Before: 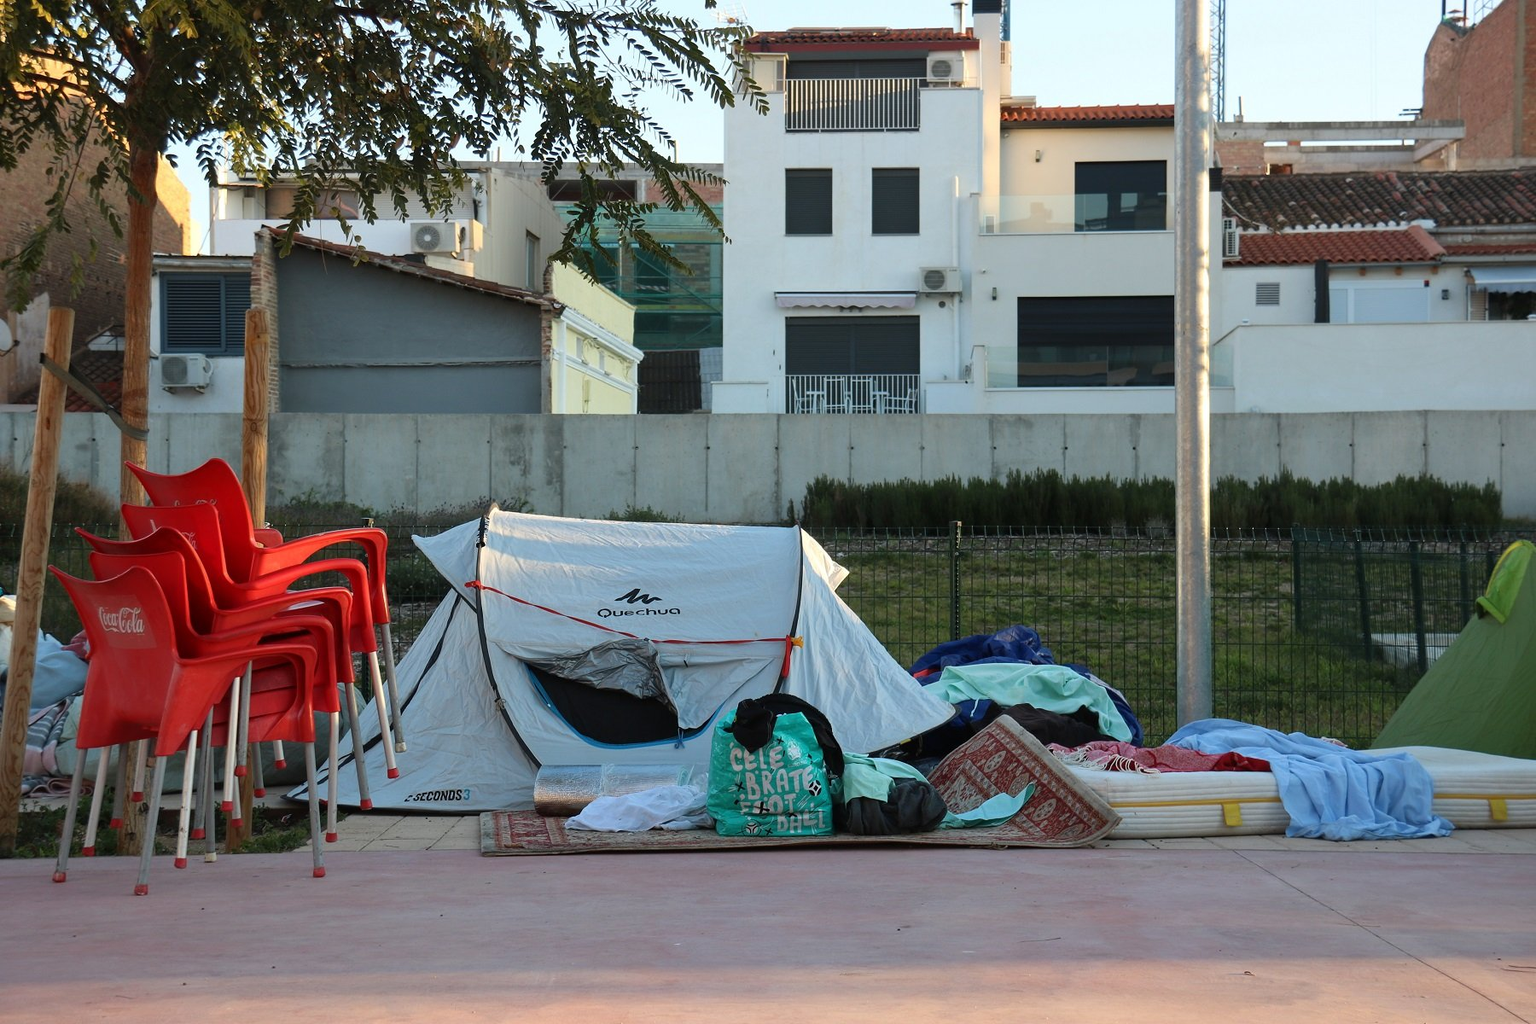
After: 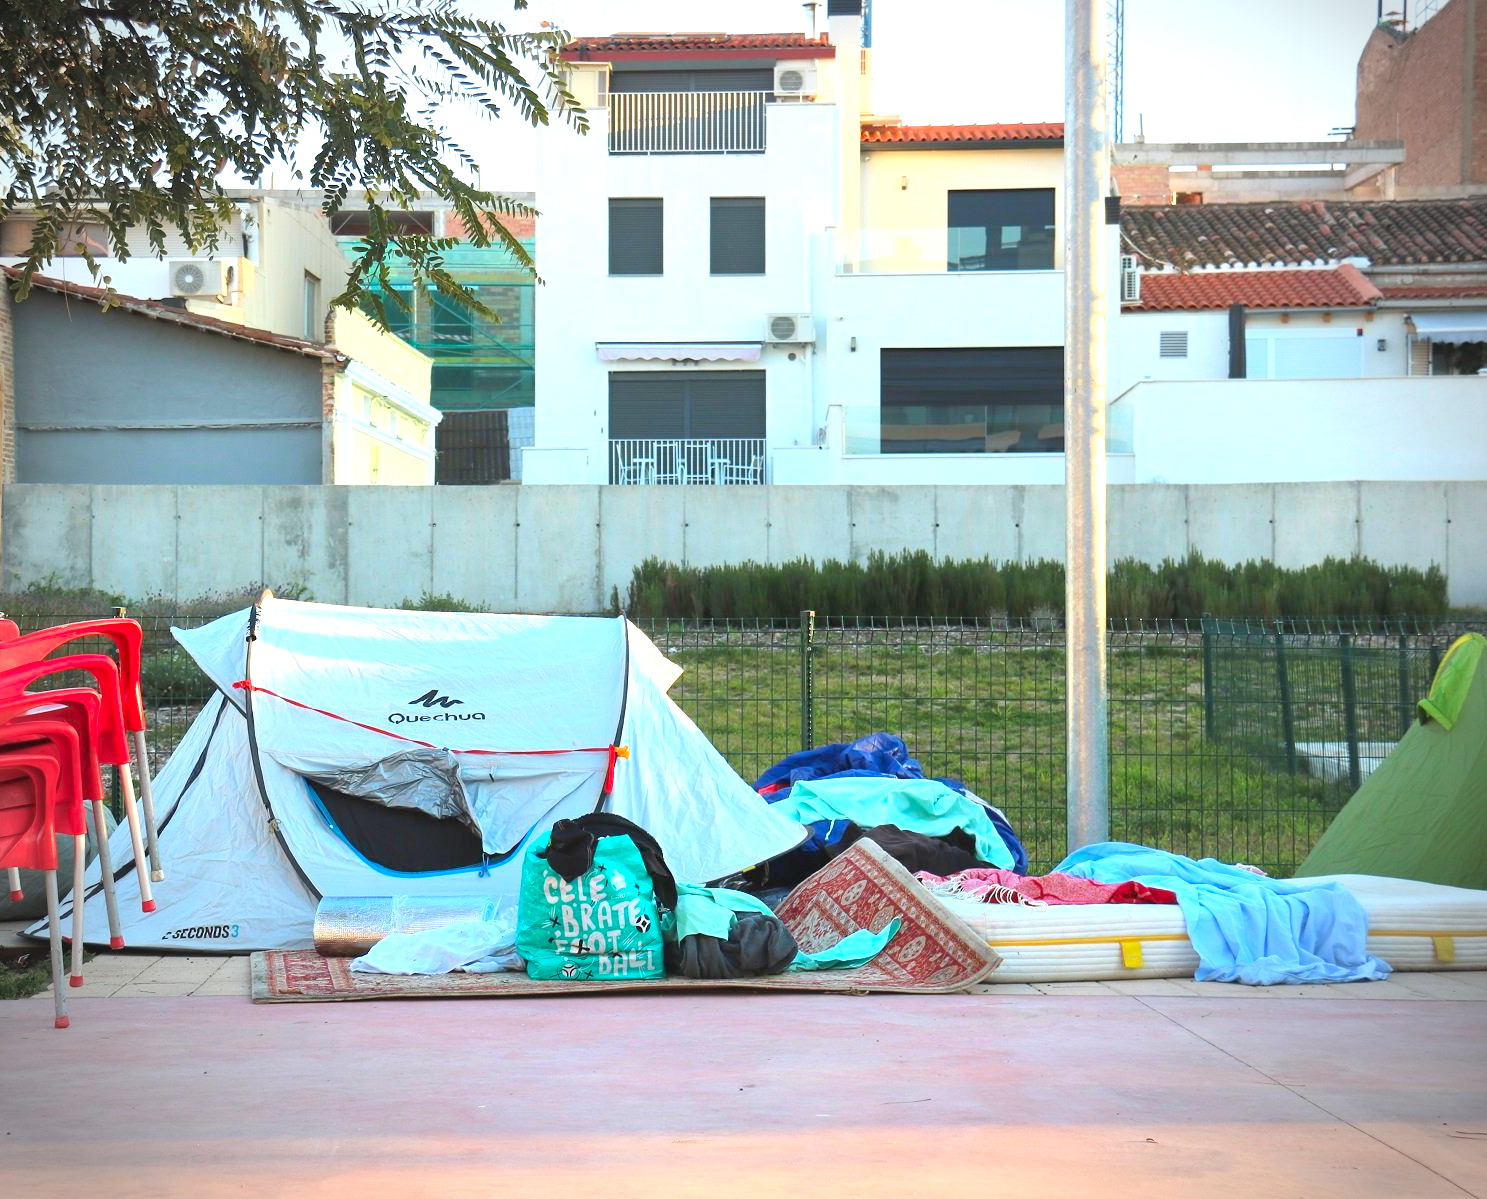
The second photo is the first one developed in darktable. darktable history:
contrast brightness saturation: contrast 0.068, brightness 0.171, saturation 0.42
crop: left 17.339%, bottom 0.041%
exposure: black level correction 0, exposure 1.199 EV, compensate highlight preservation false
vignetting: brightness -0.575, automatic ratio true
